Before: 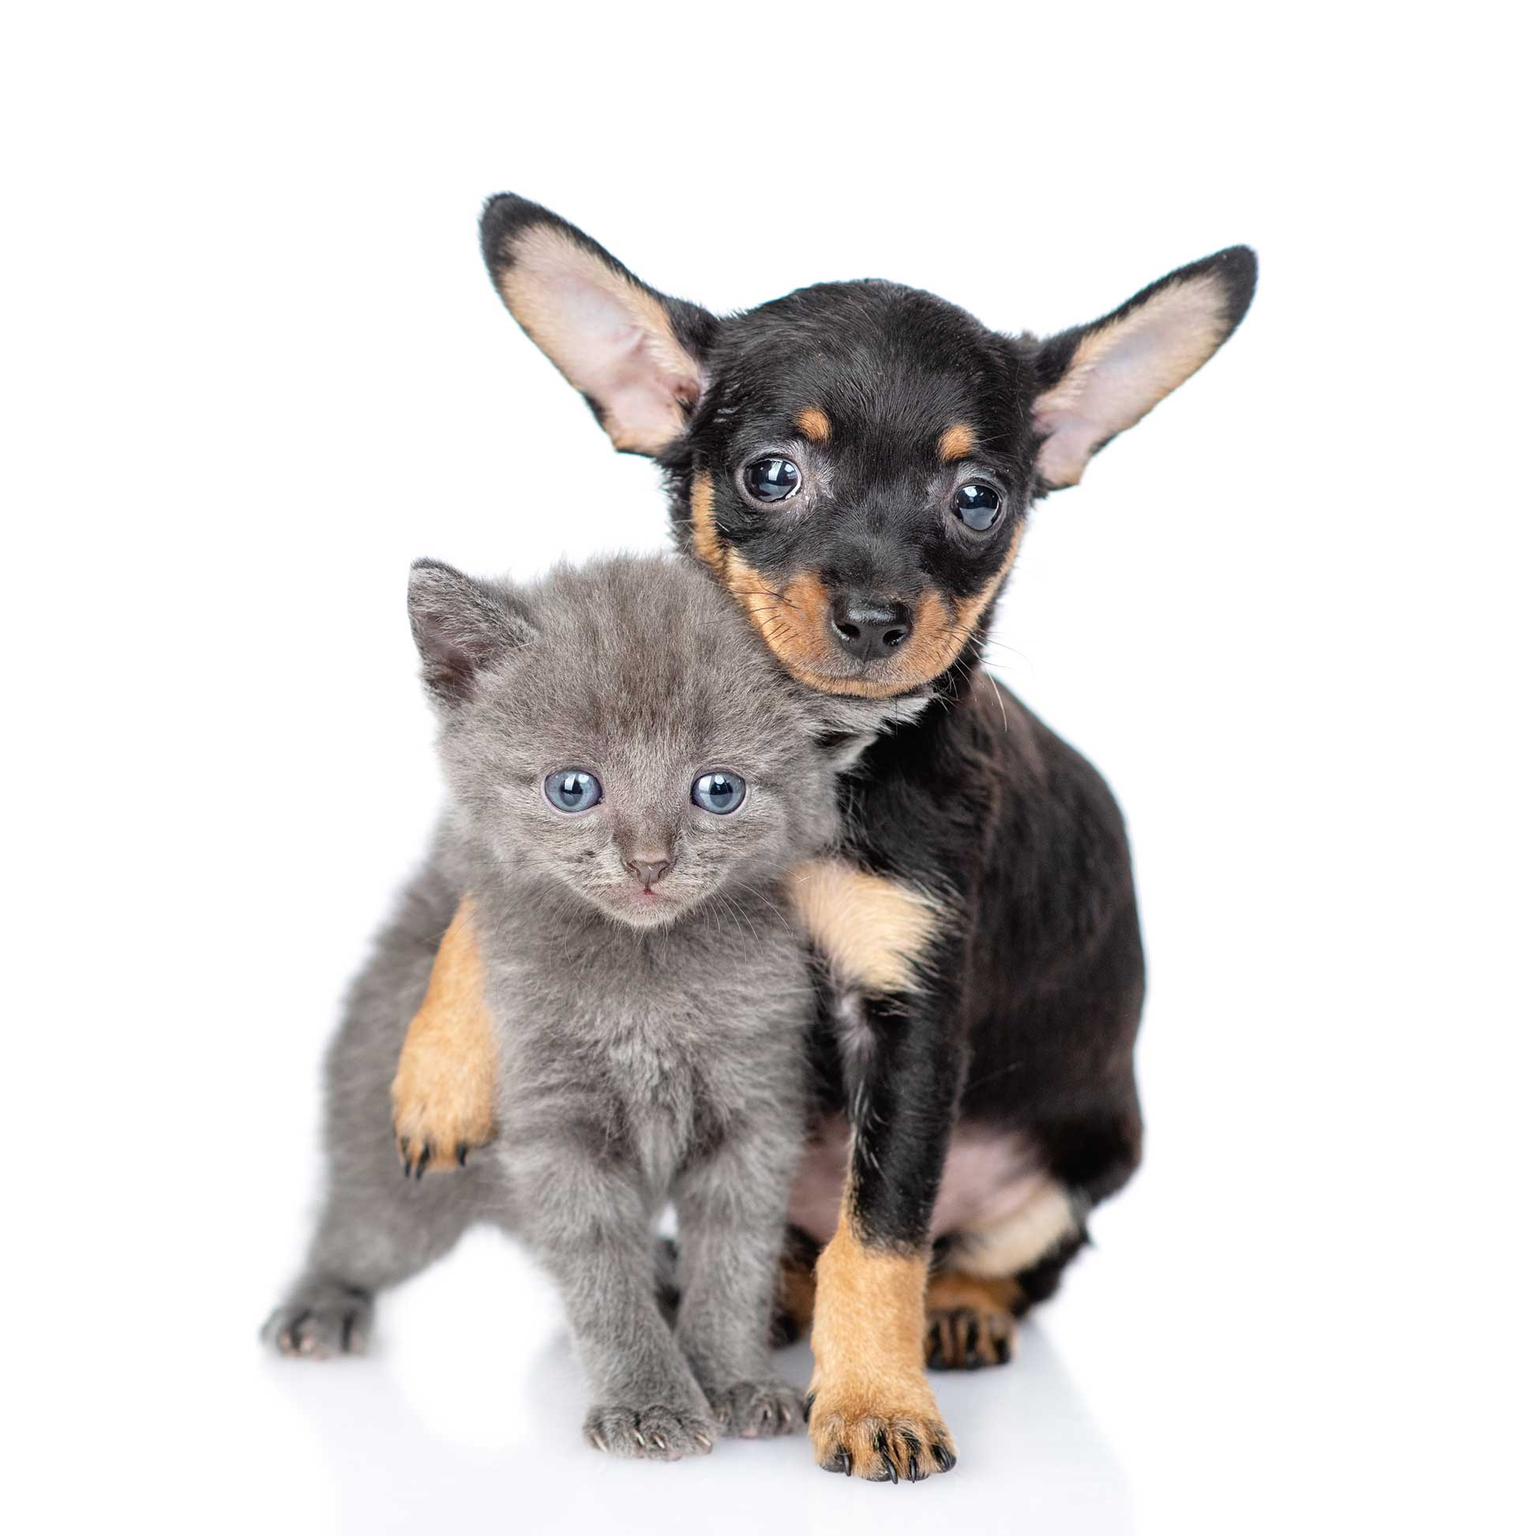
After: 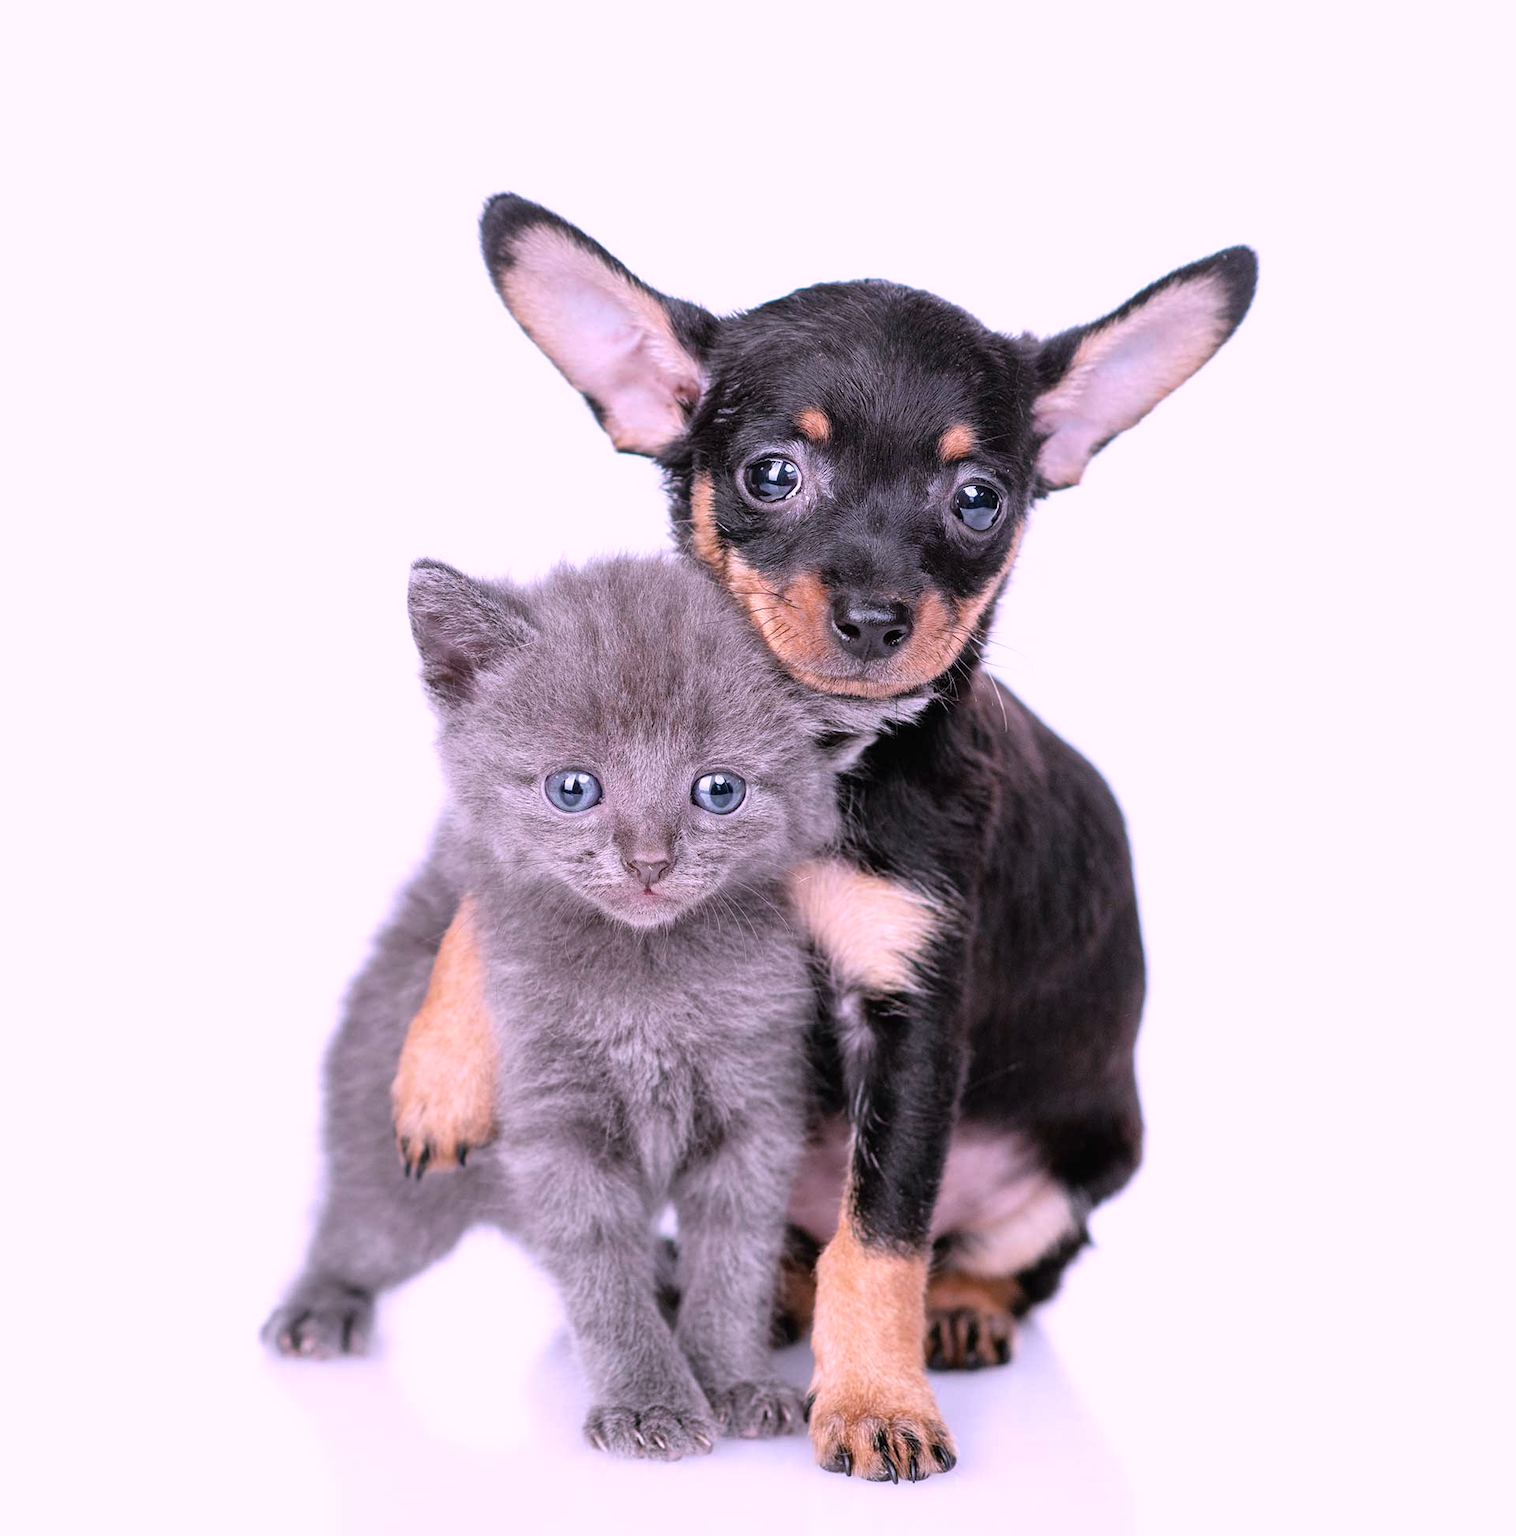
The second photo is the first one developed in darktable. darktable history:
color correction: highlights a* 15.34, highlights b* -20.61
